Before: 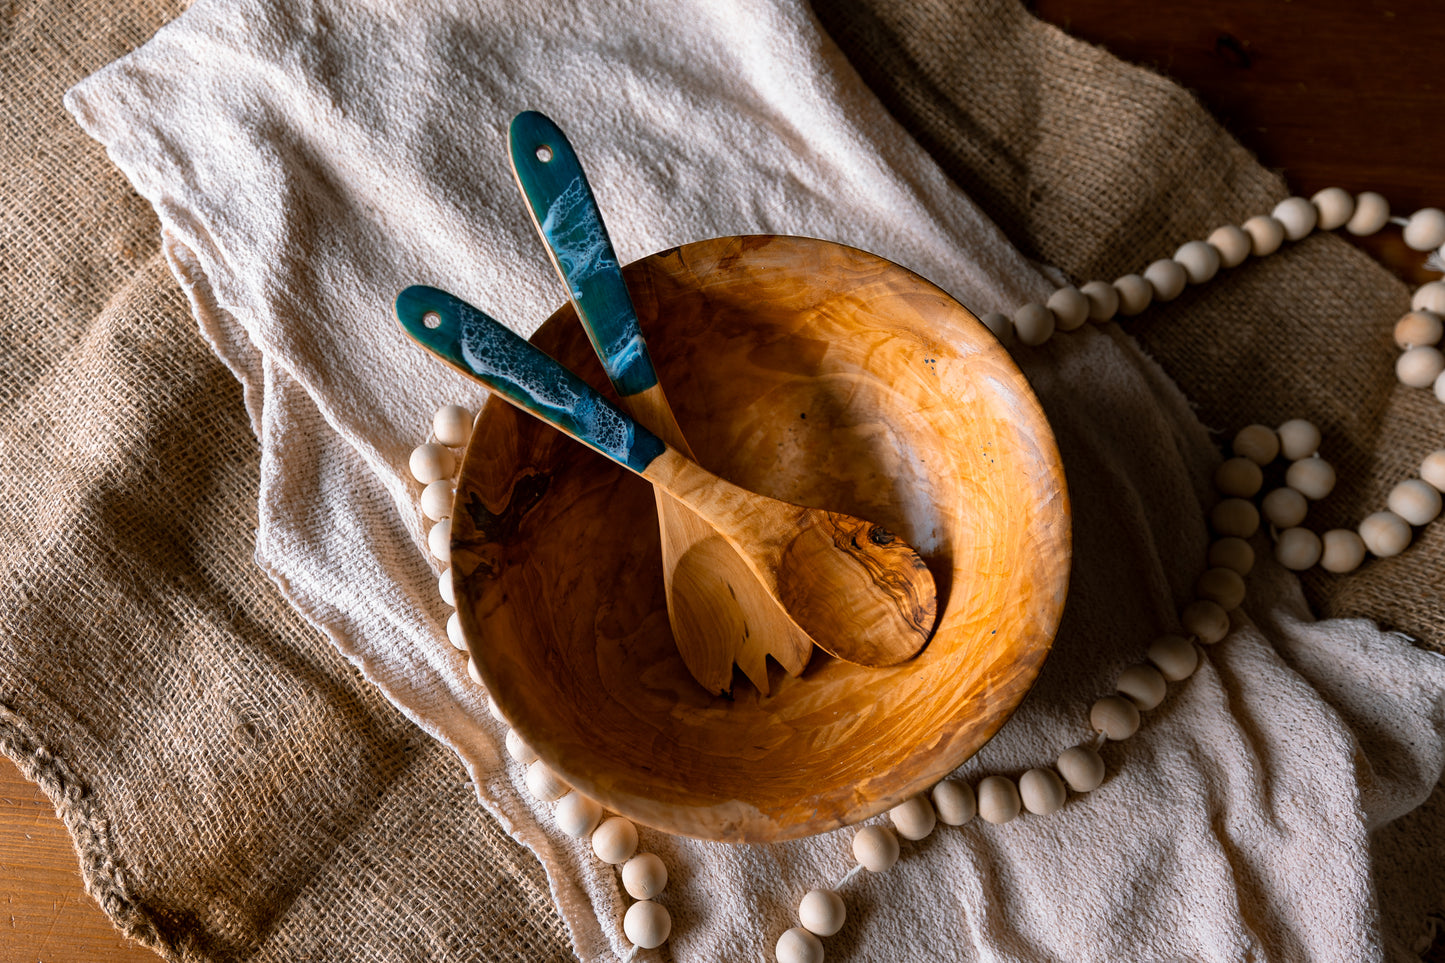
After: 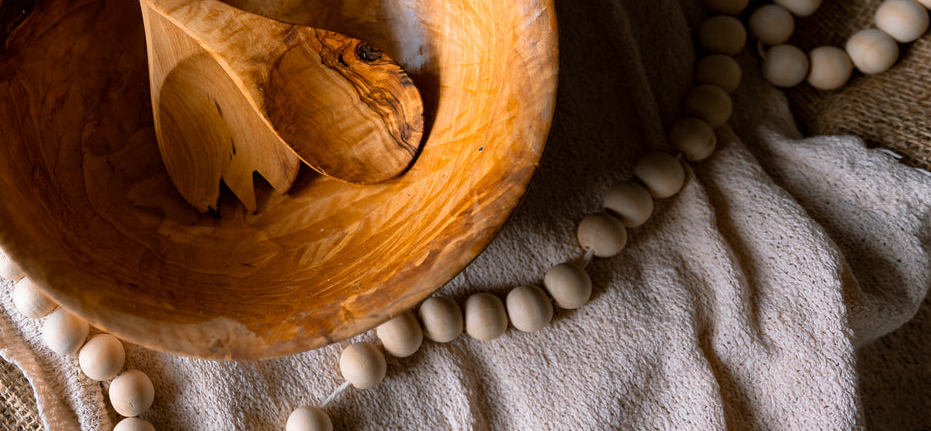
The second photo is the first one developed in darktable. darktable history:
rgb levels: preserve colors max RGB
crop and rotate: left 35.509%, top 50.238%, bottom 4.934%
